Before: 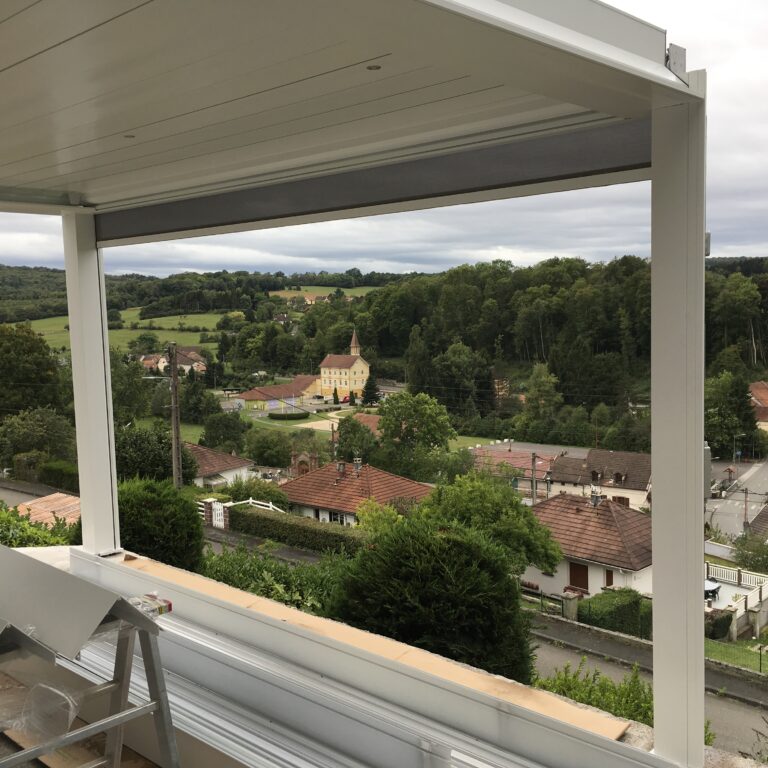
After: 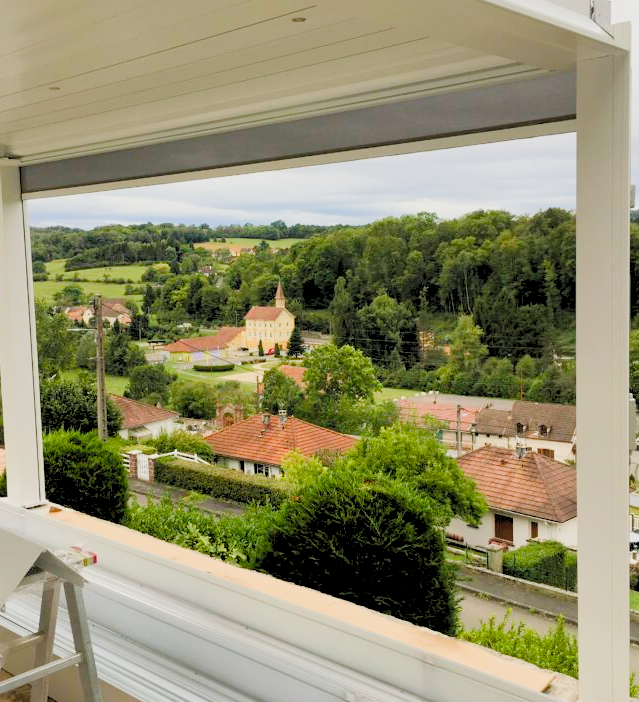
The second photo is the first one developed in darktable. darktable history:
color balance rgb: linear chroma grading › shadows 15.618%, perceptual saturation grading › global saturation 20%, perceptual saturation grading › highlights -25.572%, perceptual saturation grading › shadows 24.745%, global vibrance 15.069%
exposure: black level correction 0, exposure 0.302 EV, compensate highlight preservation false
crop: left 9.838%, top 6.304%, right 6.883%, bottom 2.26%
levels: levels [0.072, 0.414, 0.976]
filmic rgb: black relative exposure -7.65 EV, white relative exposure 4.56 EV, hardness 3.61, preserve chrominance RGB euclidean norm, color science v5 (2021), contrast in shadows safe, contrast in highlights safe
tone equalizer: edges refinement/feathering 500, mask exposure compensation -1.57 EV, preserve details no
